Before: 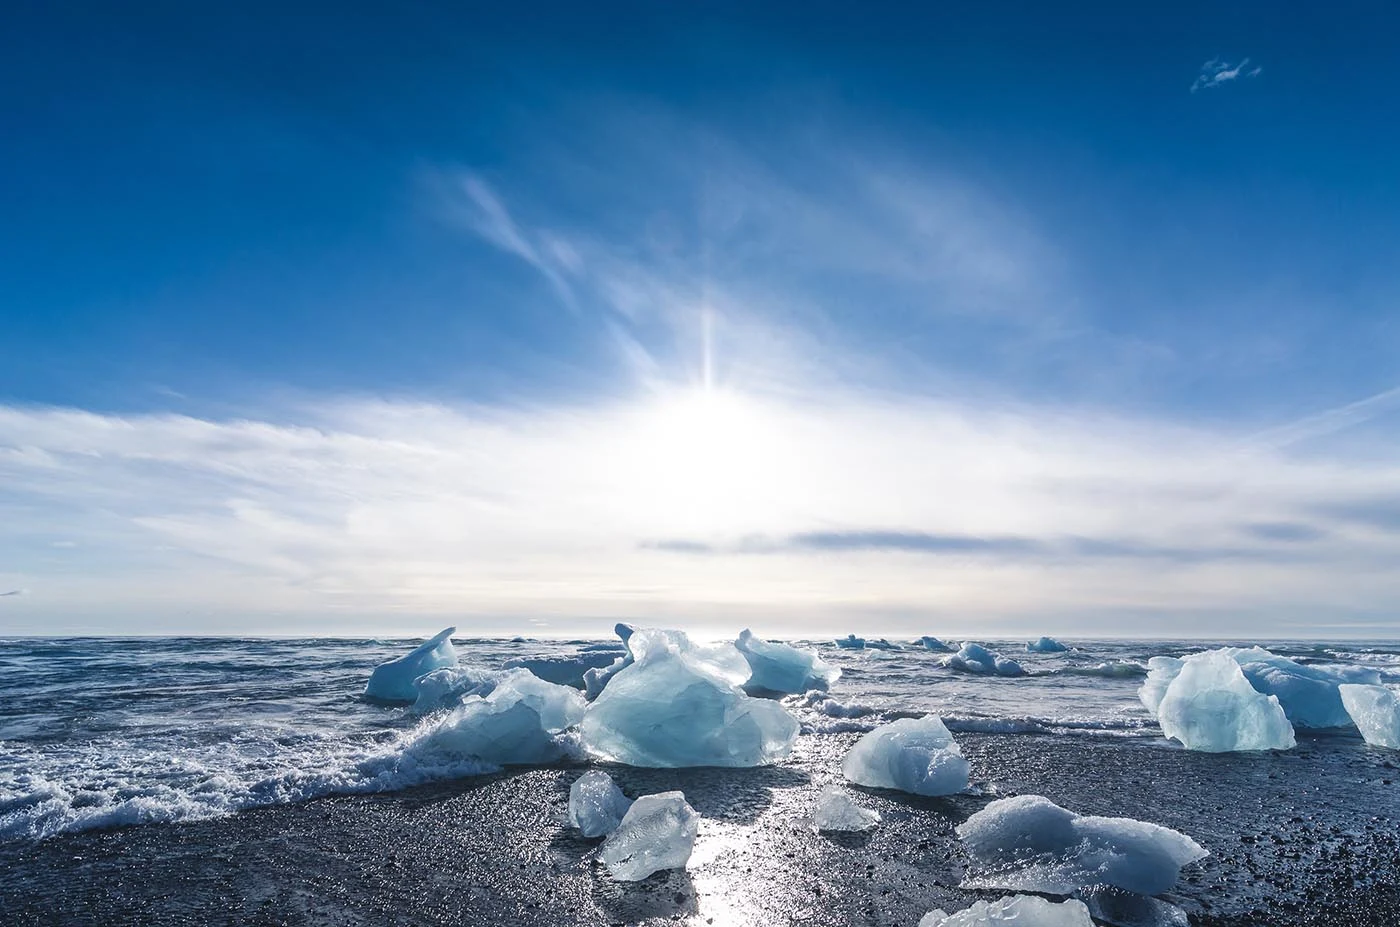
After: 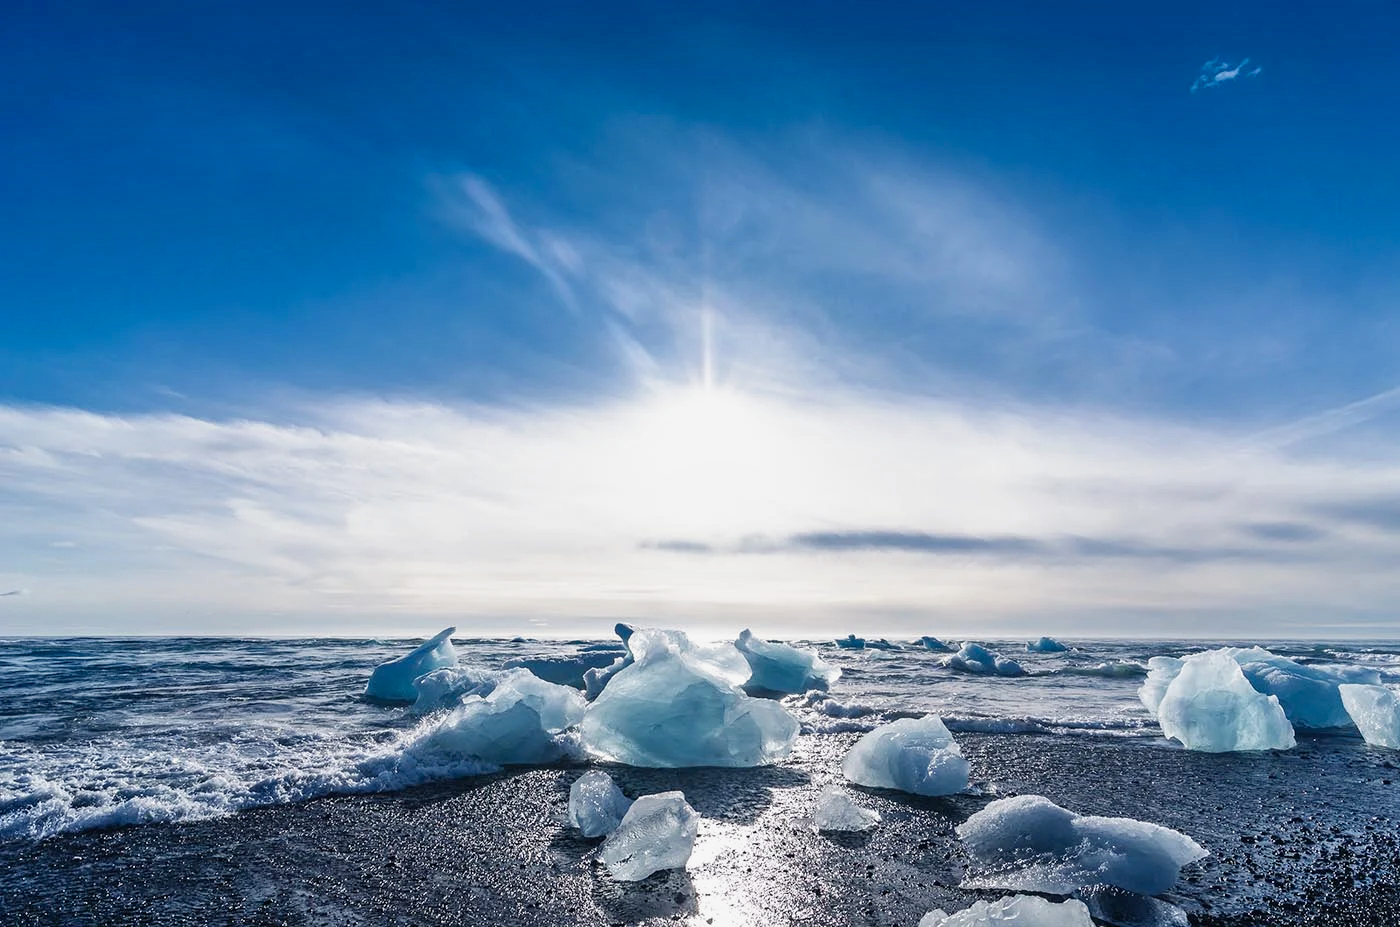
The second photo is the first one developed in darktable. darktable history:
shadows and highlights: low approximation 0.01, soften with gaussian
filmic rgb: black relative exposure -12.89 EV, white relative exposure 2.81 EV, target black luminance 0%, hardness 8.52, latitude 69.96%, contrast 1.135, shadows ↔ highlights balance -0.458%, add noise in highlights 0, preserve chrominance no, color science v3 (2019), use custom middle-gray values true, iterations of high-quality reconstruction 0, contrast in highlights soft
